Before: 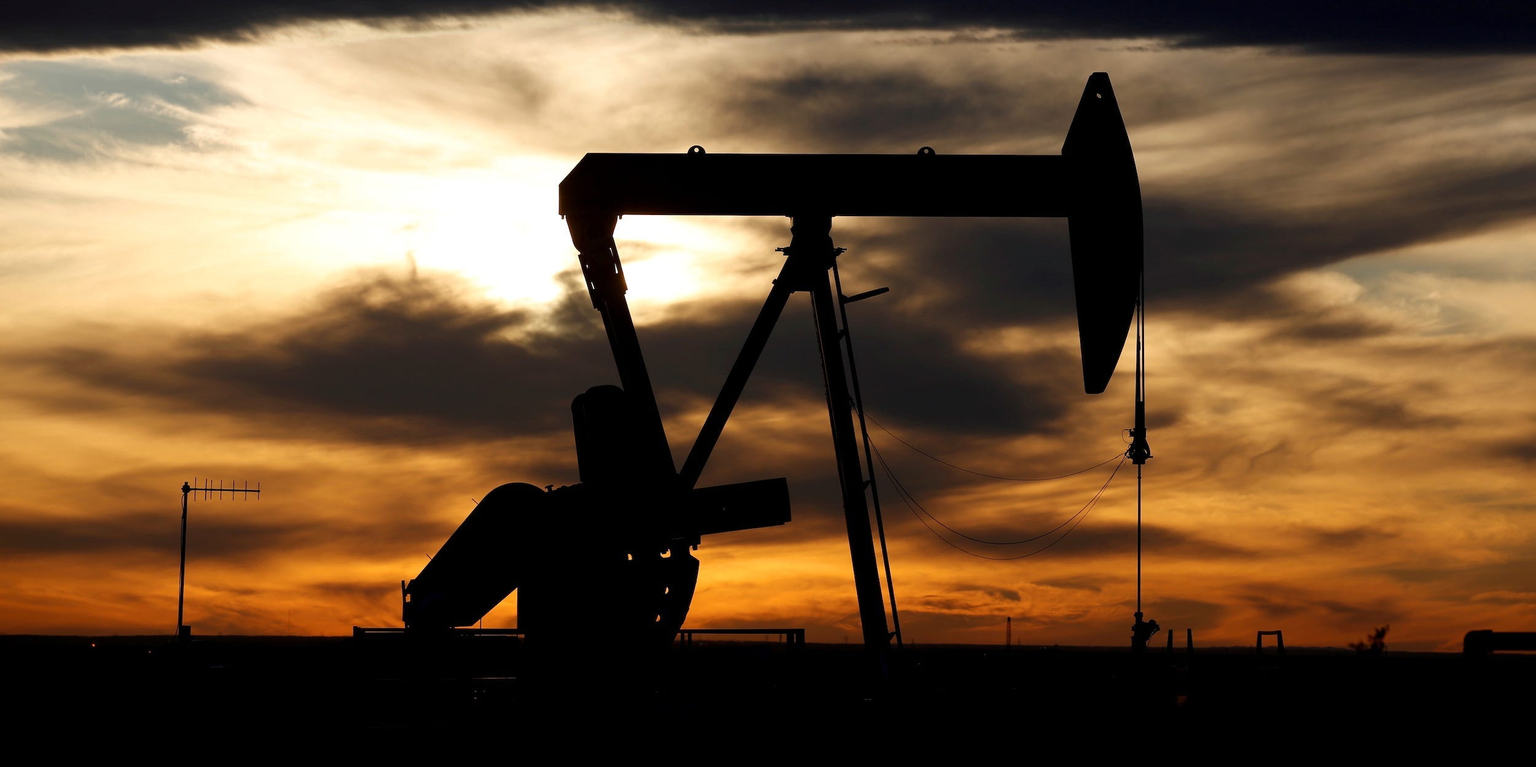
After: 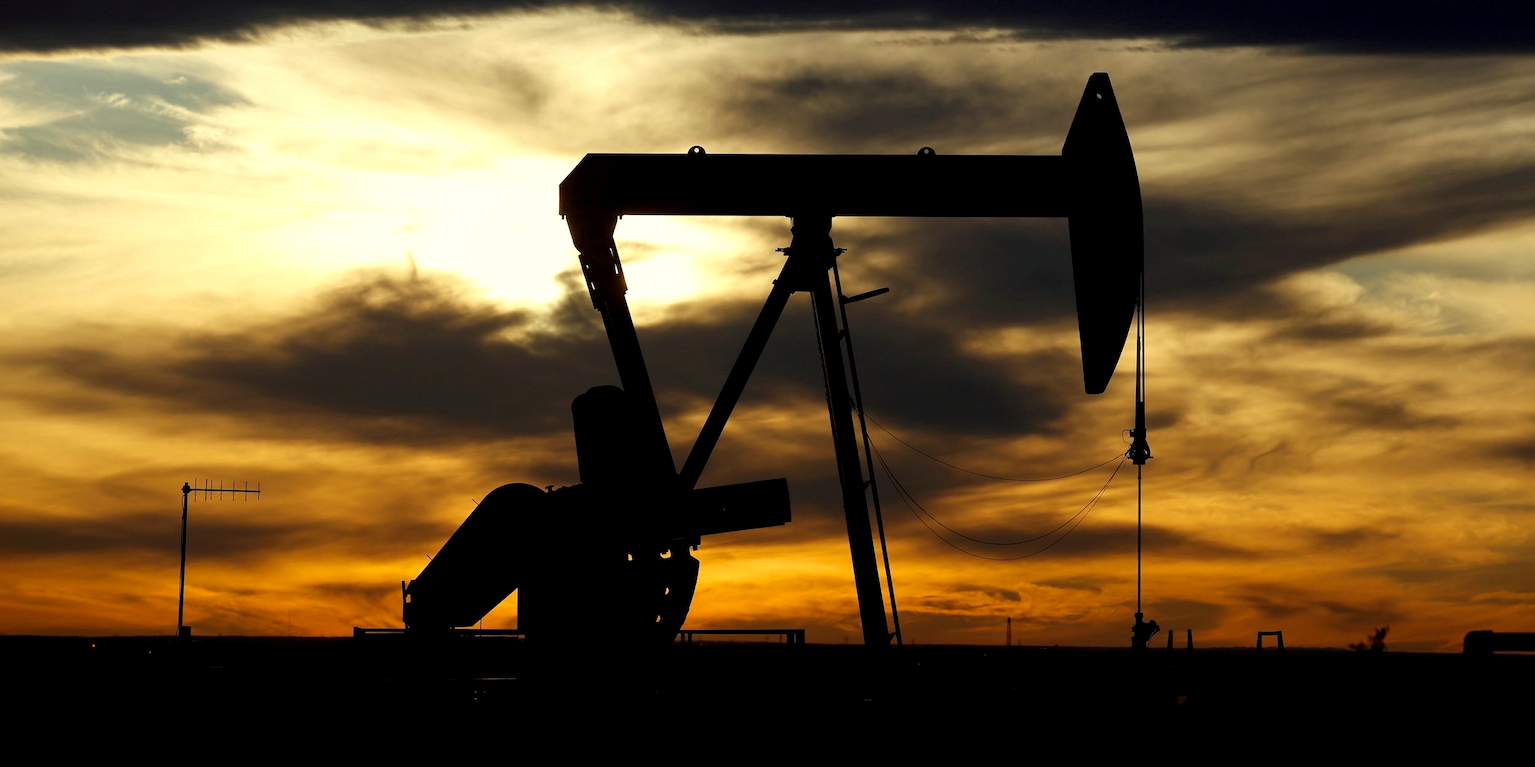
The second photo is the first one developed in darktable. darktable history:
color correction: highlights a* -5.71, highlights b* 11.16
local contrast: highlights 106%, shadows 101%, detail 119%, midtone range 0.2
